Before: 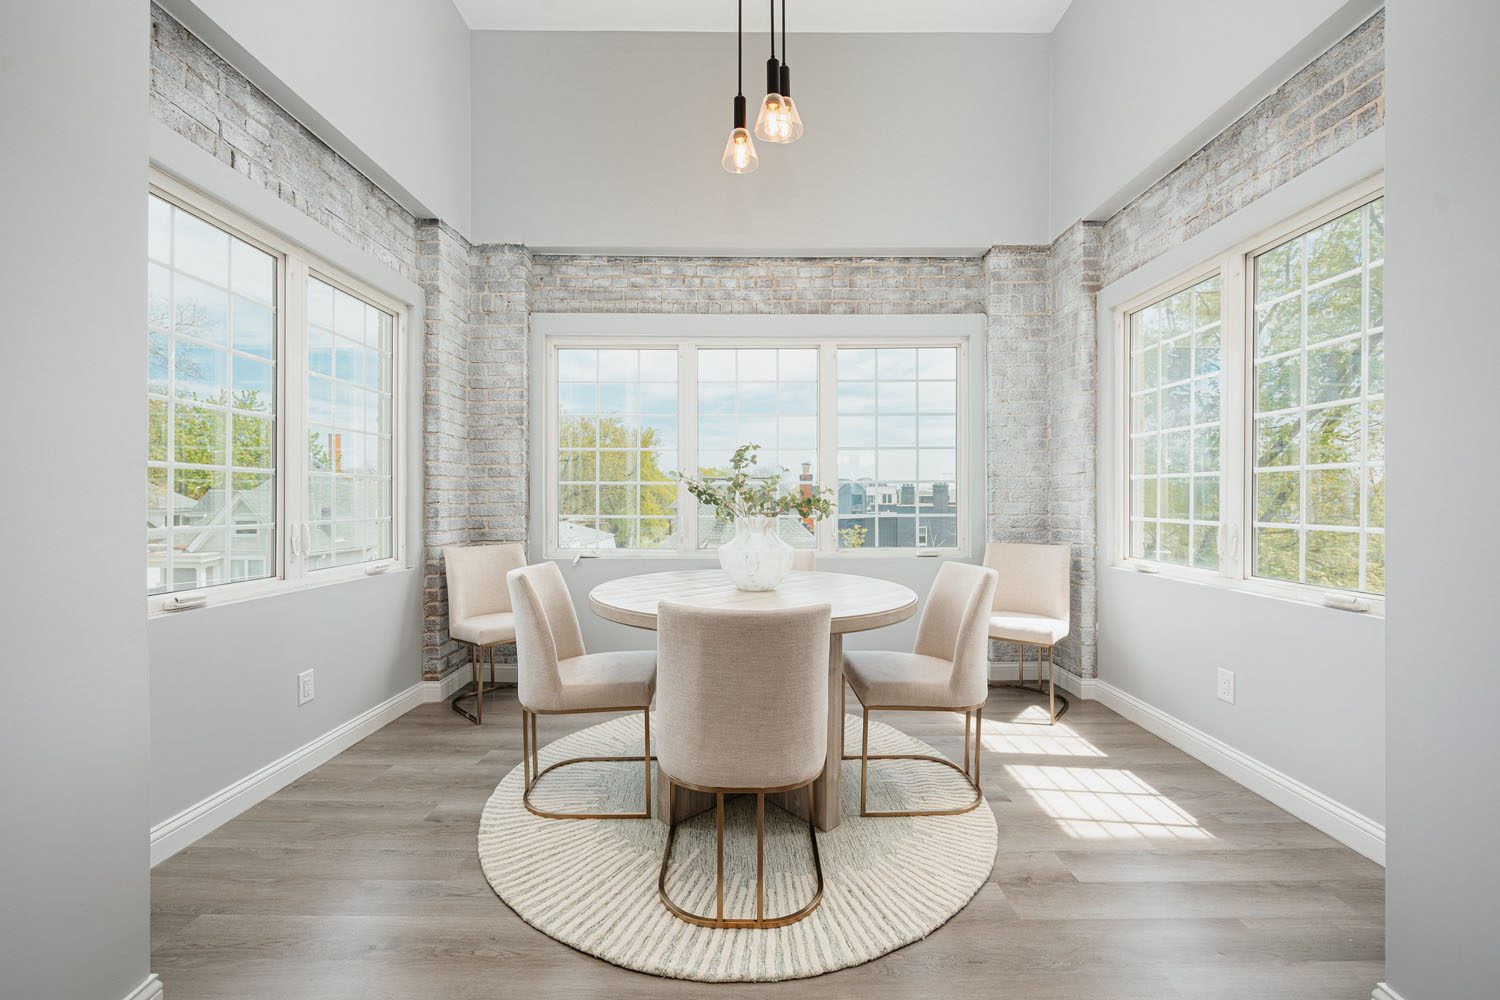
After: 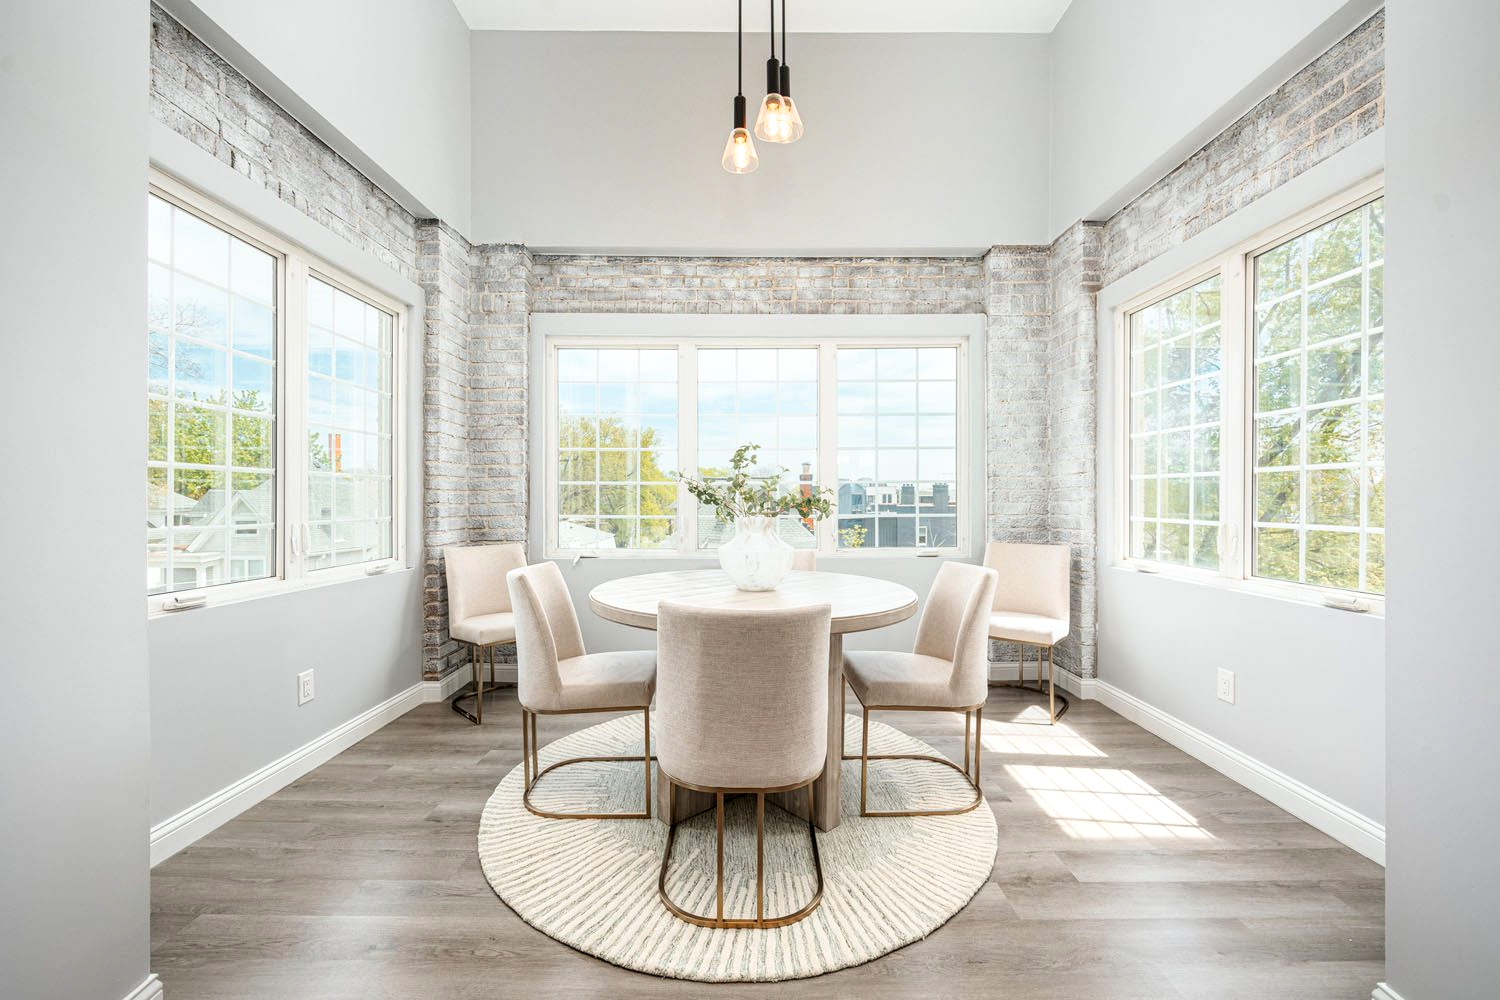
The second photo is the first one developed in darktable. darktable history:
local contrast: detail 130%
base curve: curves: ch0 [(0, 0) (0.666, 0.806) (1, 1)]
